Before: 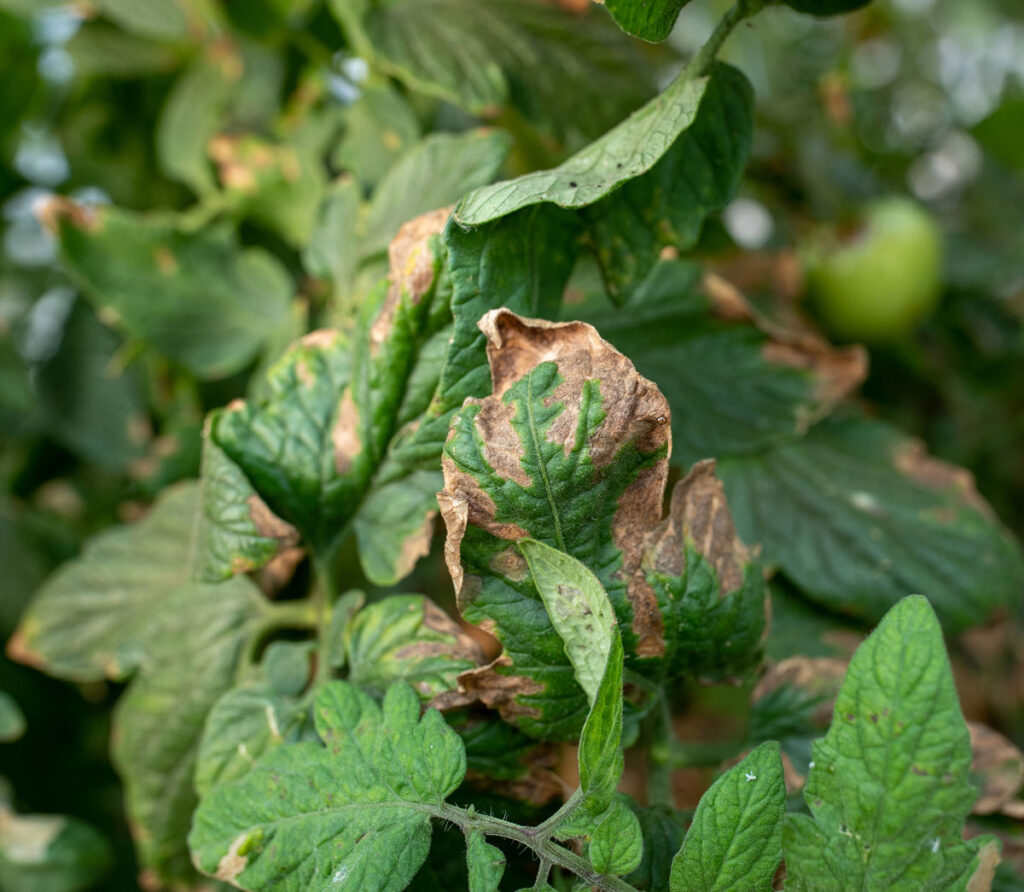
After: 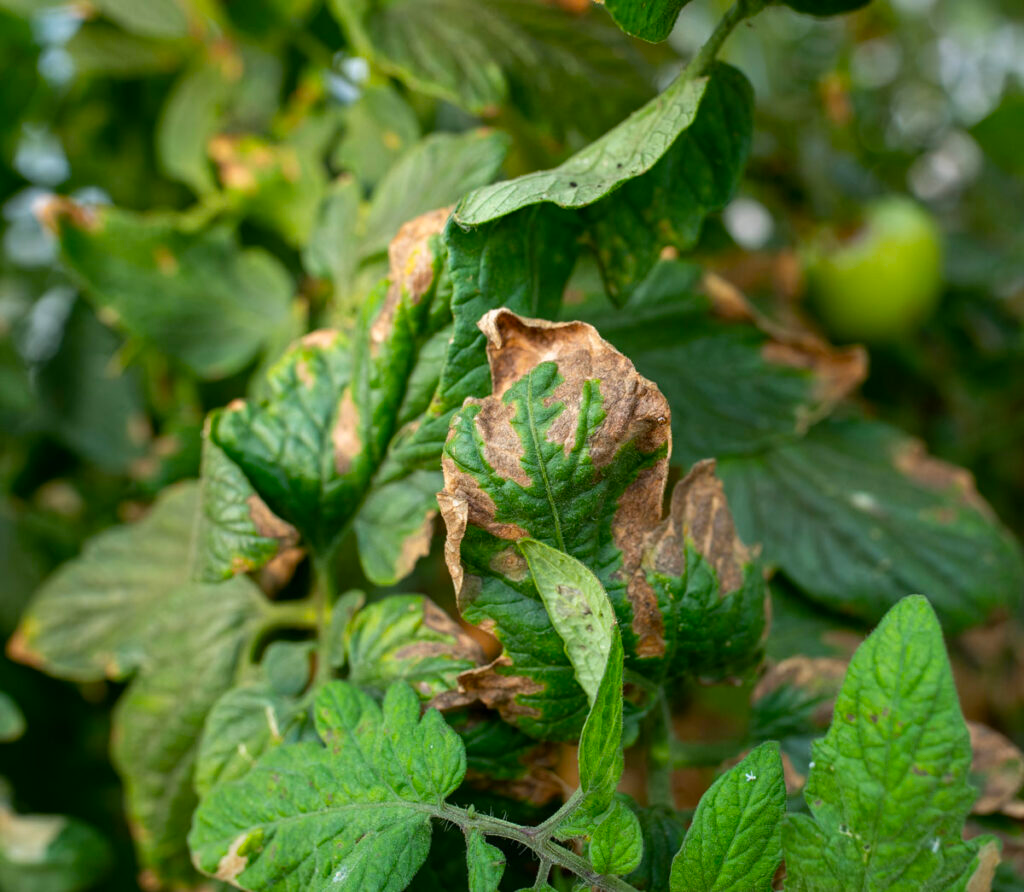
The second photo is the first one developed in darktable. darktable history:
color balance: output saturation 120%
